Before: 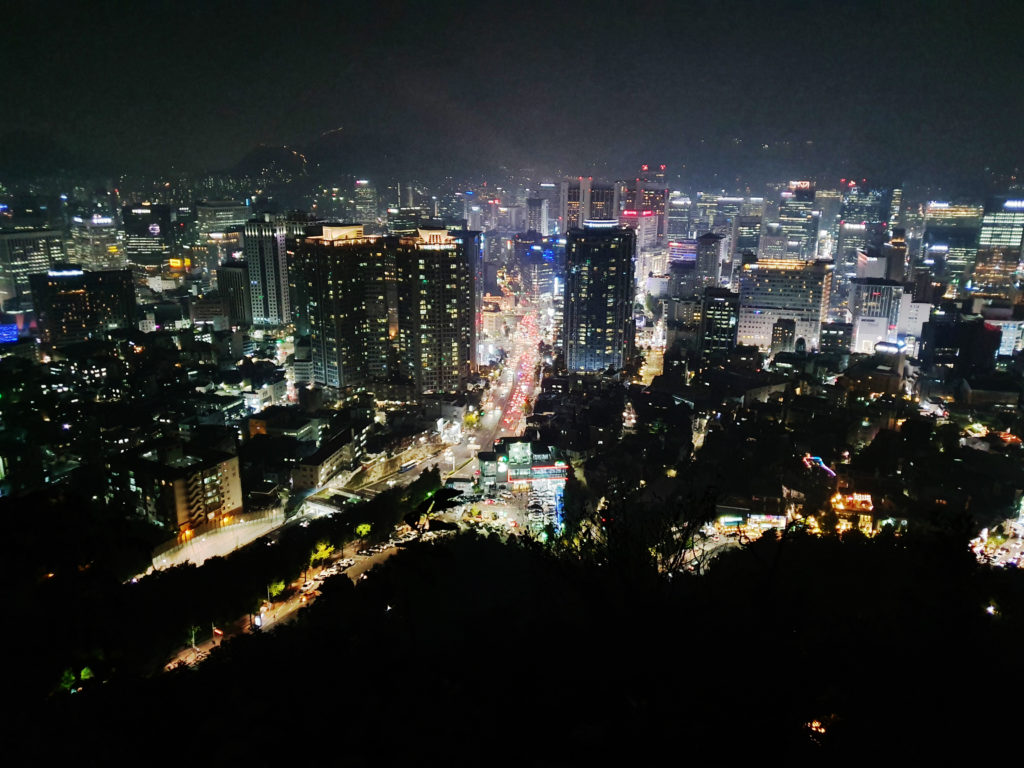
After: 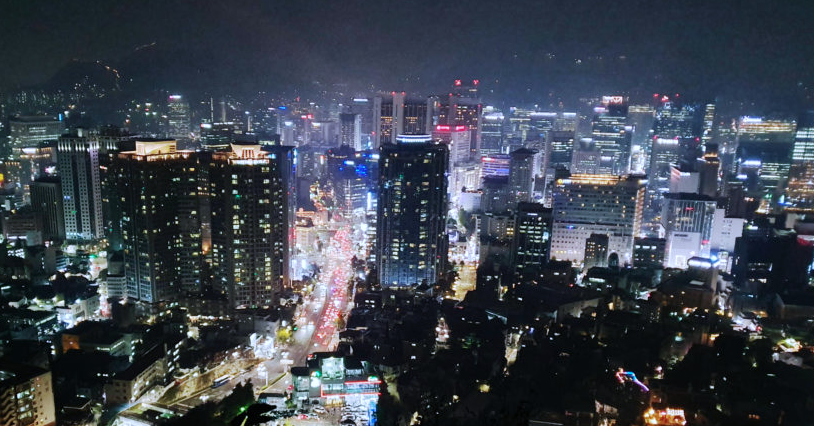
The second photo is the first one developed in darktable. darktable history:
crop: left 18.303%, top 11.107%, right 2.17%, bottom 33.331%
color calibration: illuminant custom, x 0.372, y 0.384, temperature 4279.5 K
